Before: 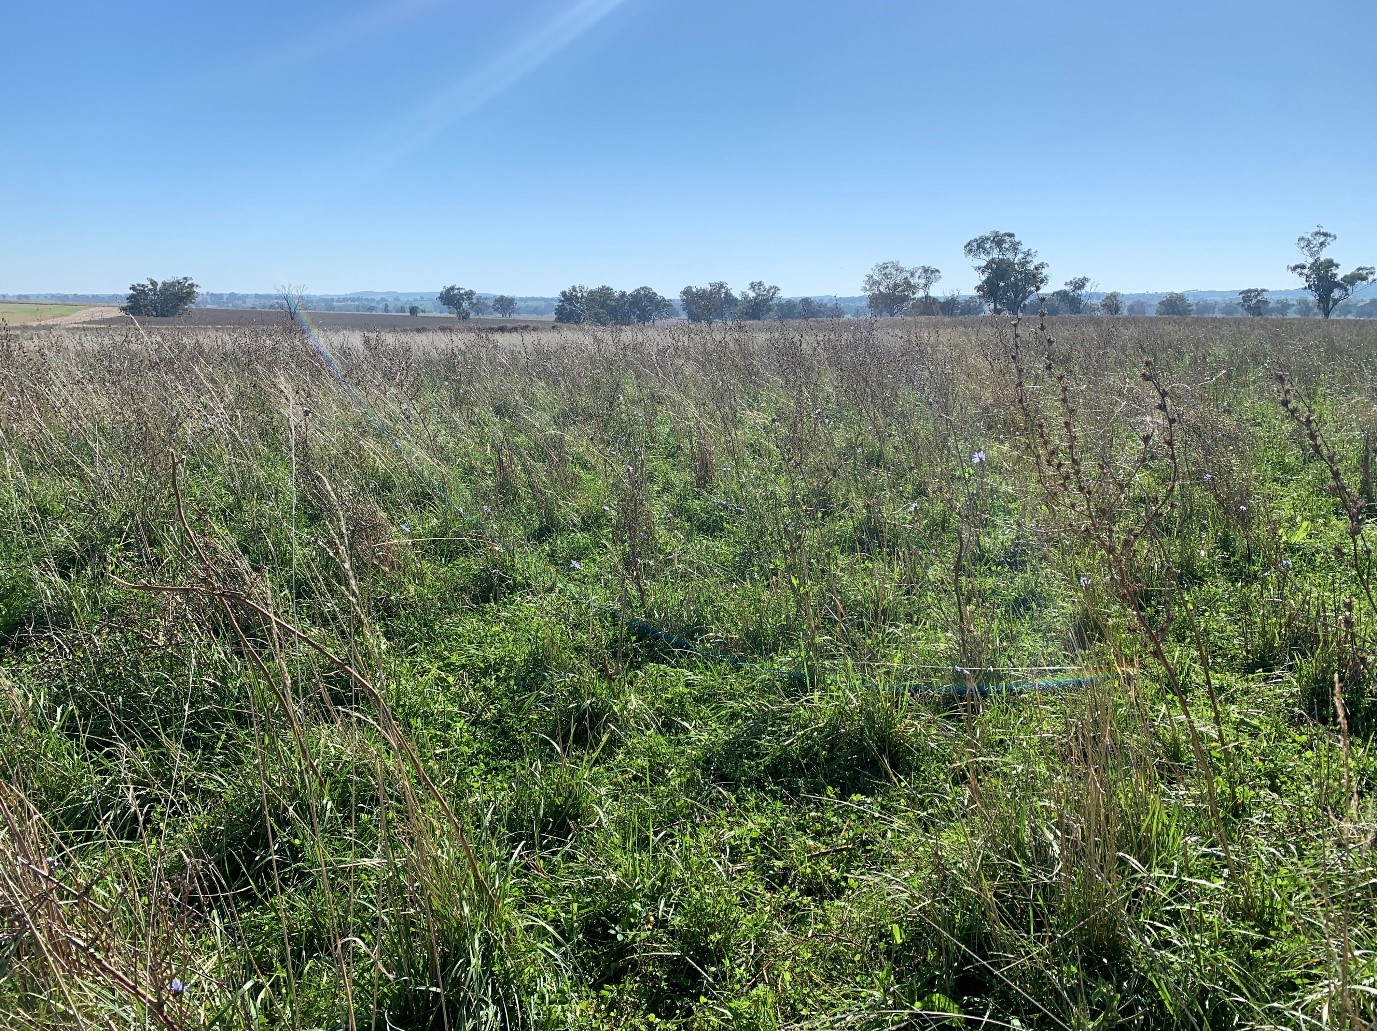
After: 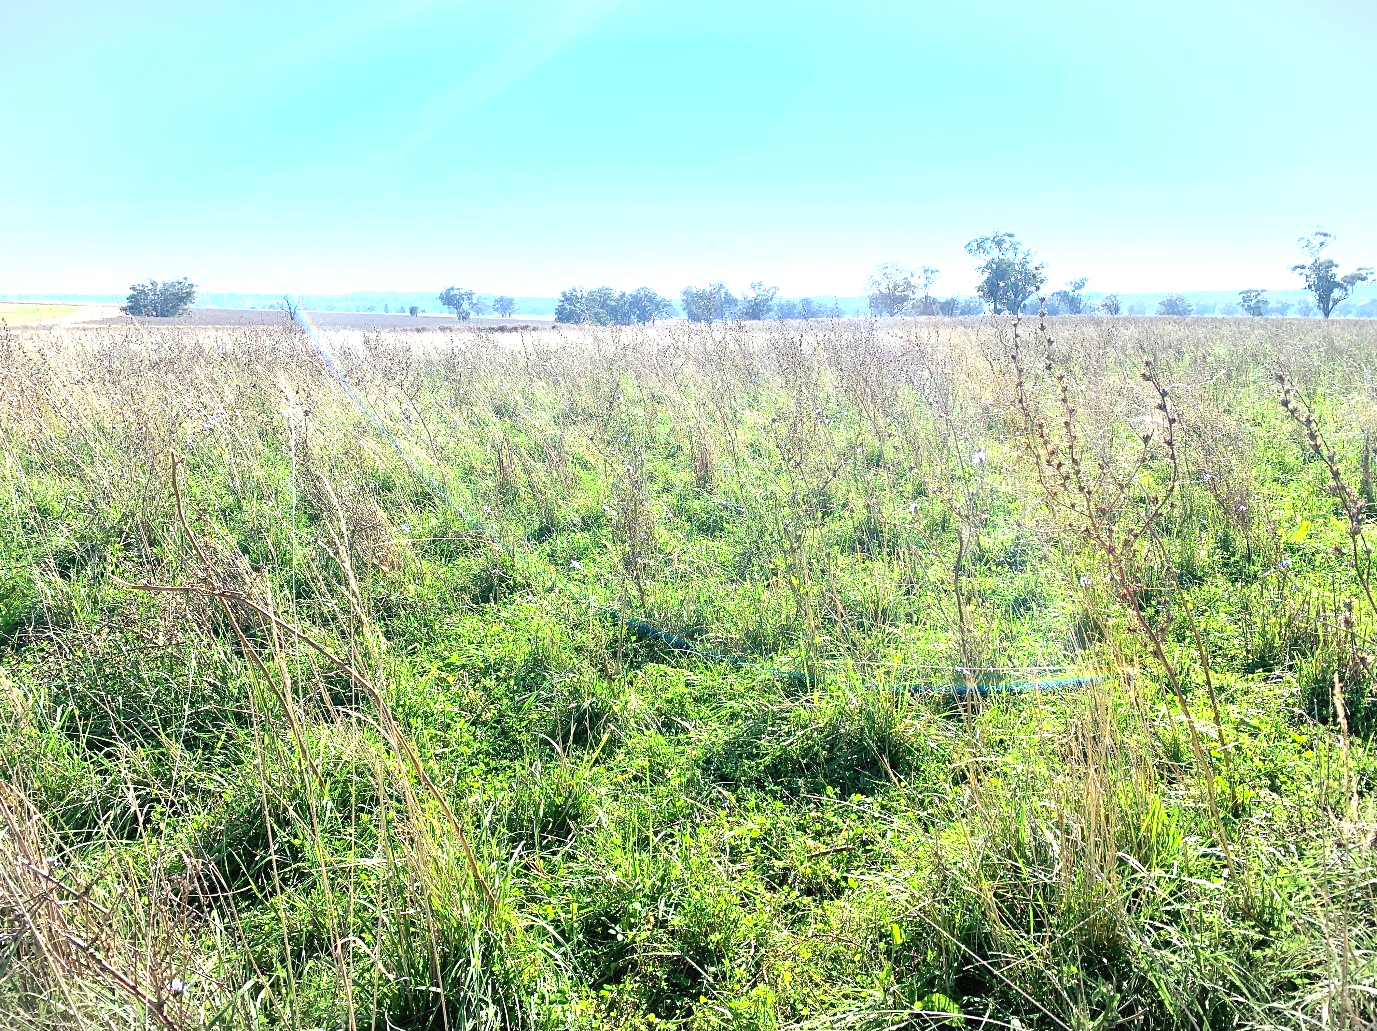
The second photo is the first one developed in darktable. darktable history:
local contrast: mode bilateral grid, contrast 20, coarseness 50, detail 120%, midtone range 0.2
contrast brightness saturation: contrast 0.2, brightness 0.16, saturation 0.22
vignetting: fall-off start 100%, brightness -0.282, width/height ratio 1.31
exposure: black level correction 0, exposure 1.5 EV, compensate exposure bias true, compensate highlight preservation false
